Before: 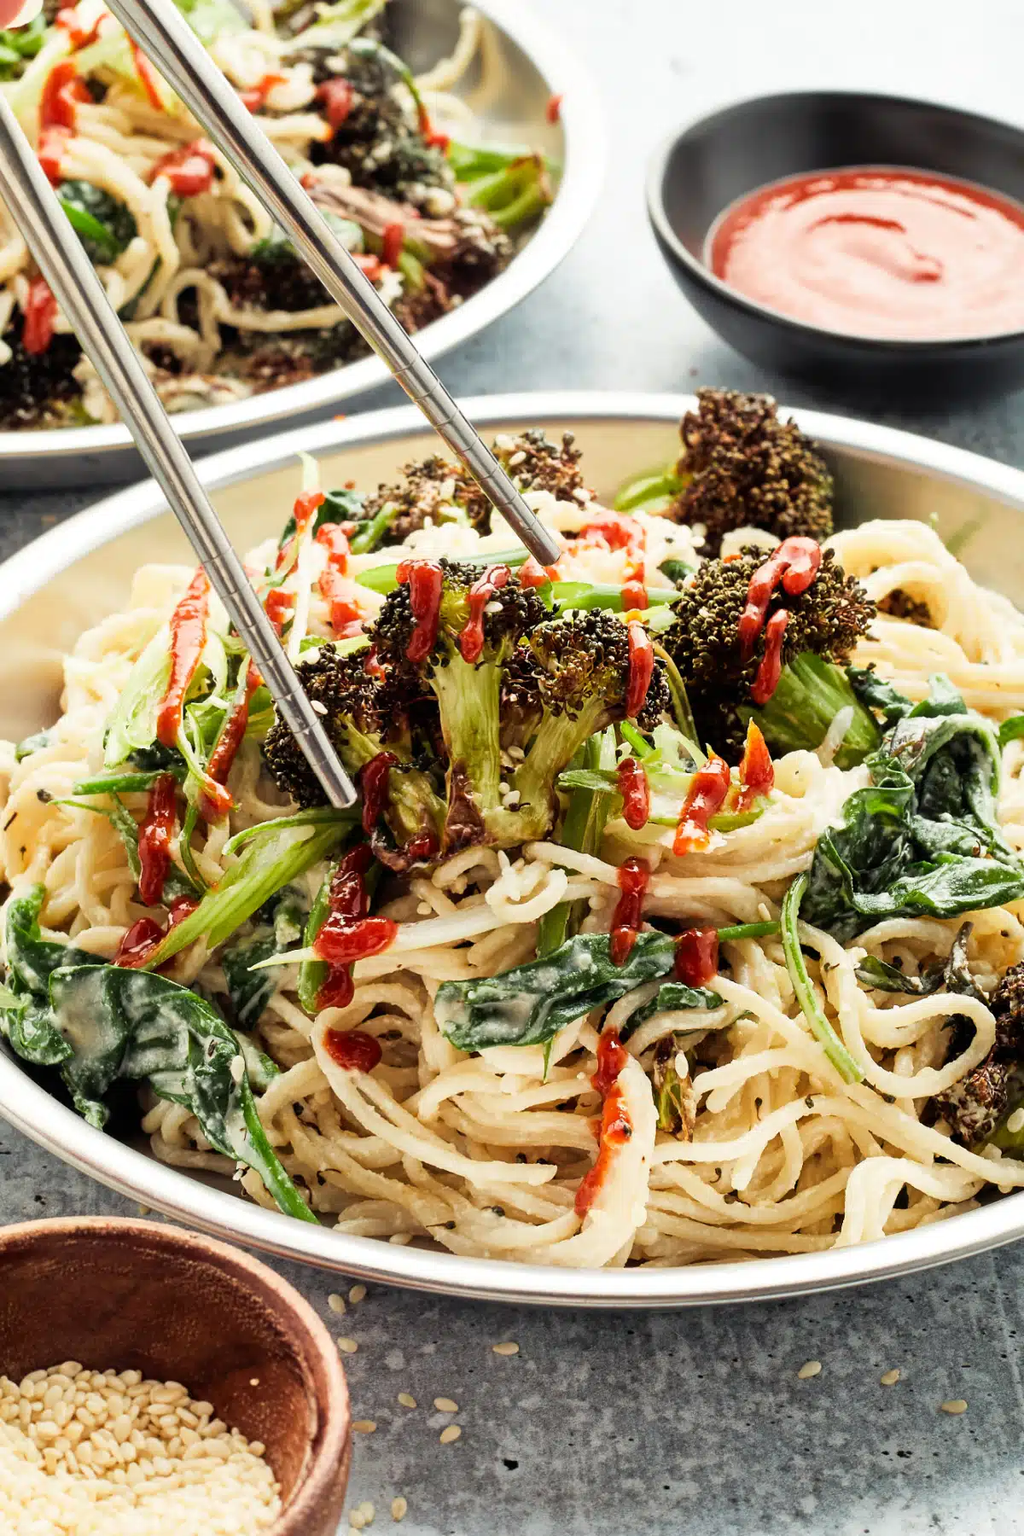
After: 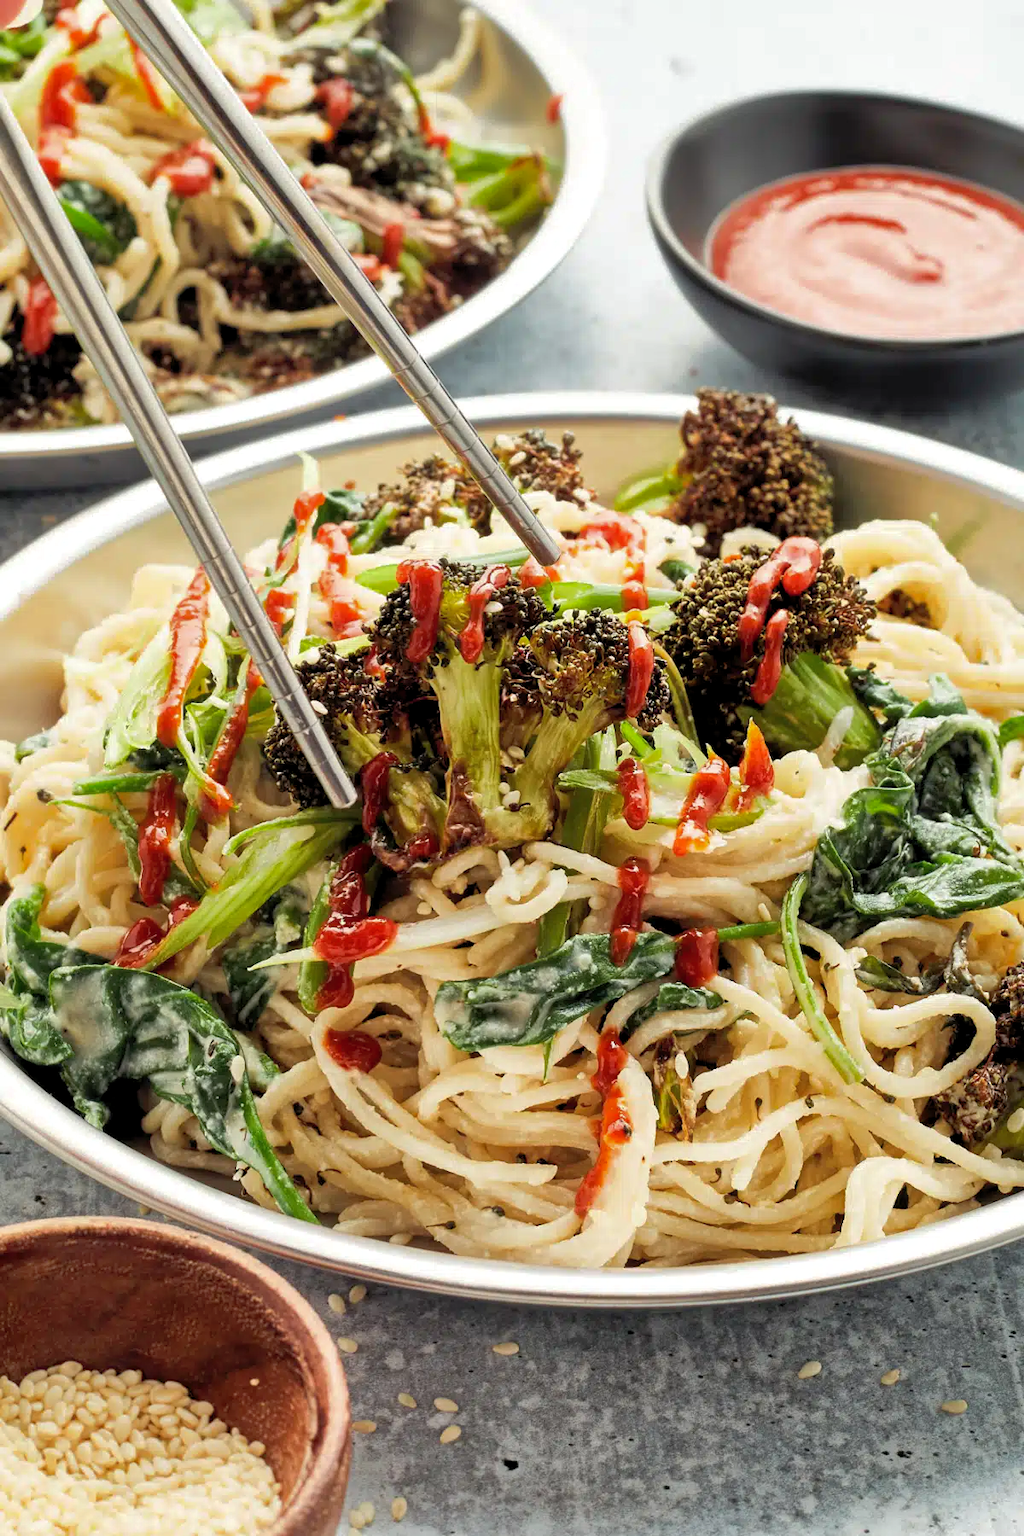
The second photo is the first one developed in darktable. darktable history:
levels: levels [0.016, 0.5, 0.996]
shadows and highlights: on, module defaults
